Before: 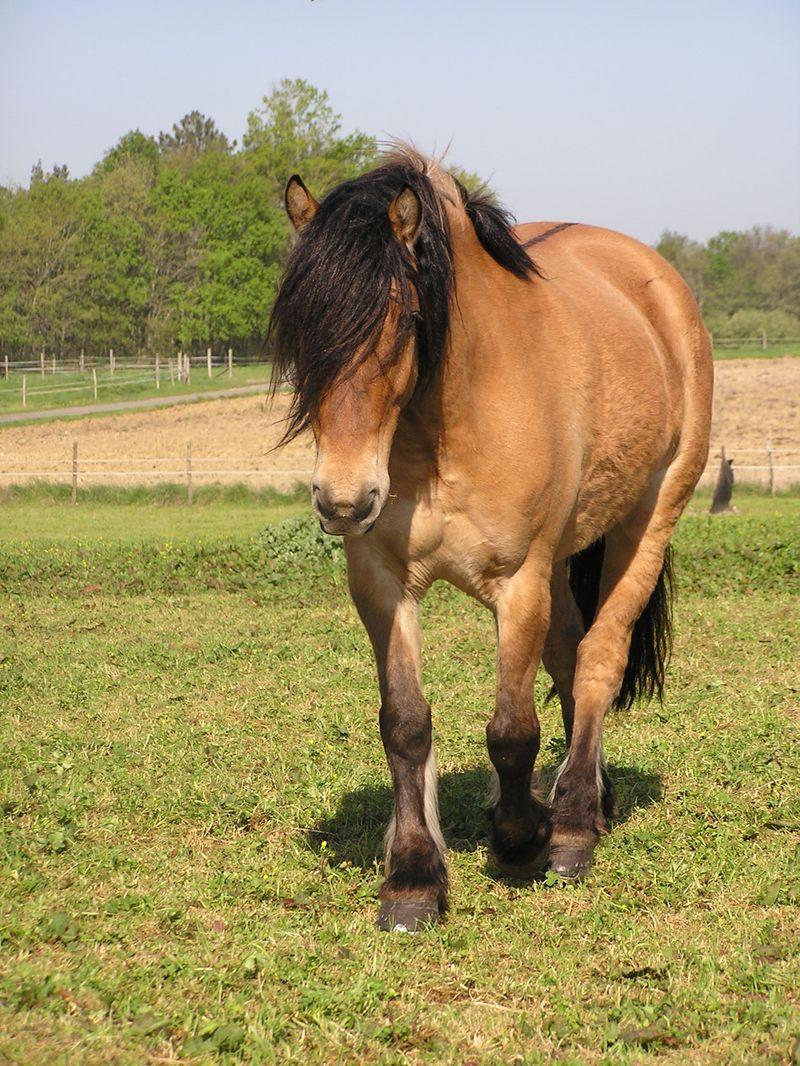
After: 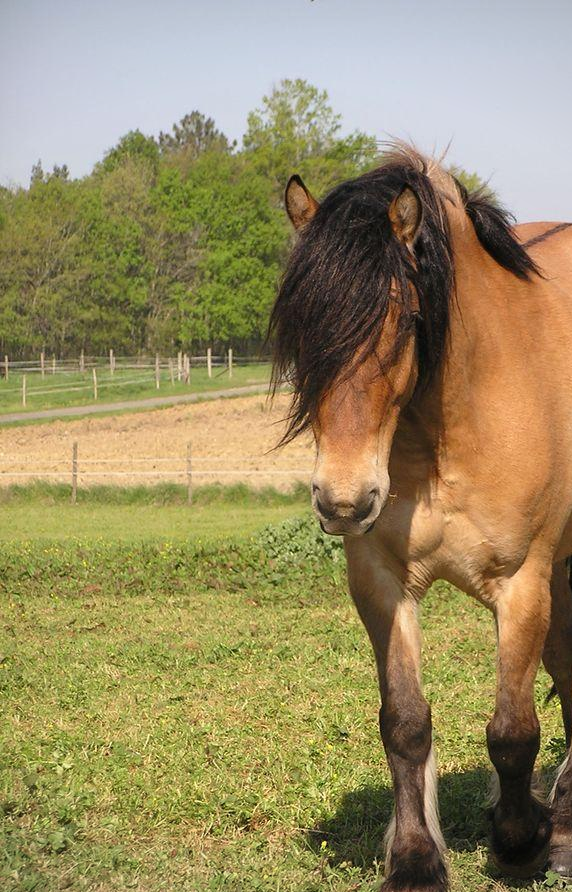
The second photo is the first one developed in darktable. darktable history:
vignetting: fall-off start 99.35%, fall-off radius 72.04%, width/height ratio 1.176
tone equalizer: on, module defaults
crop: right 28.458%, bottom 16.255%
